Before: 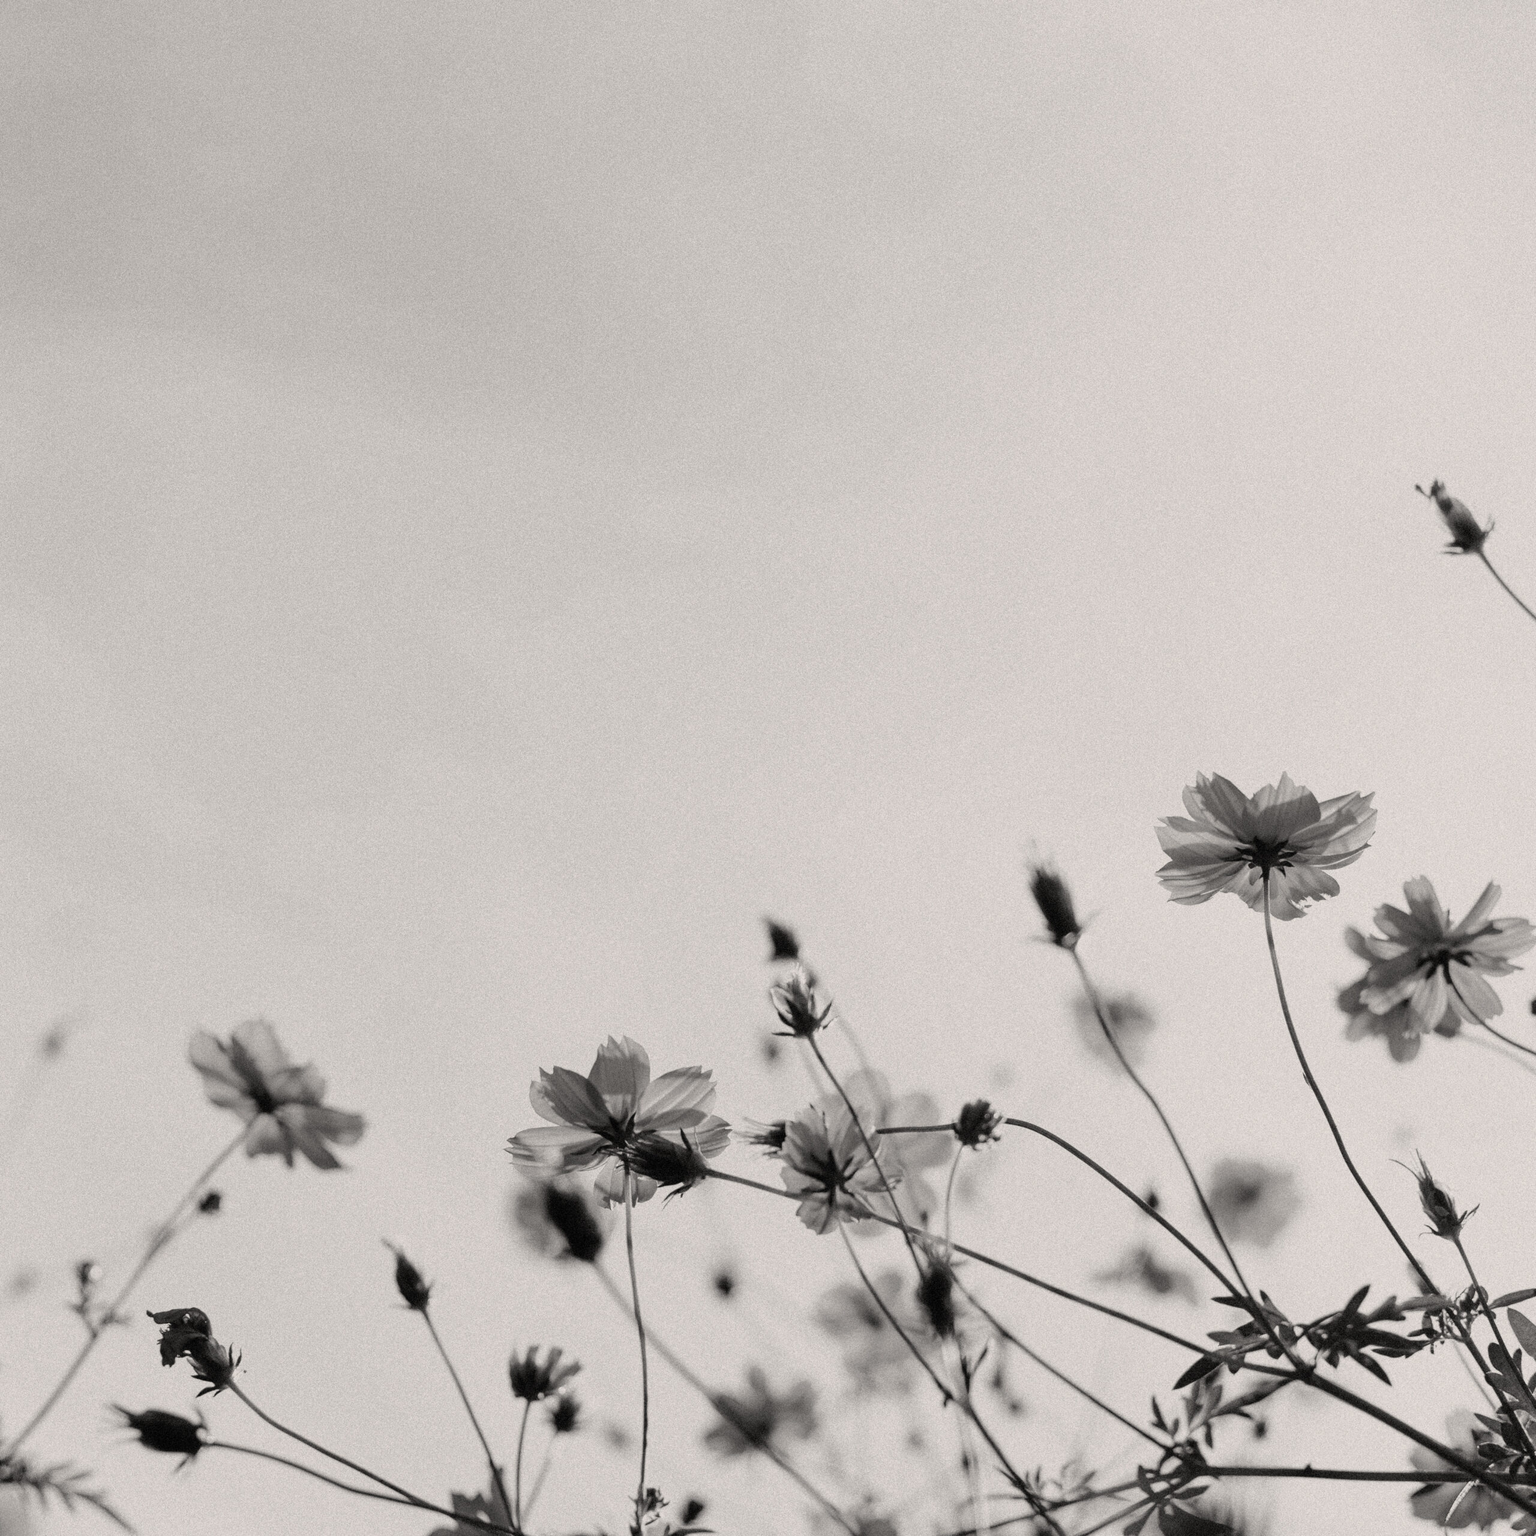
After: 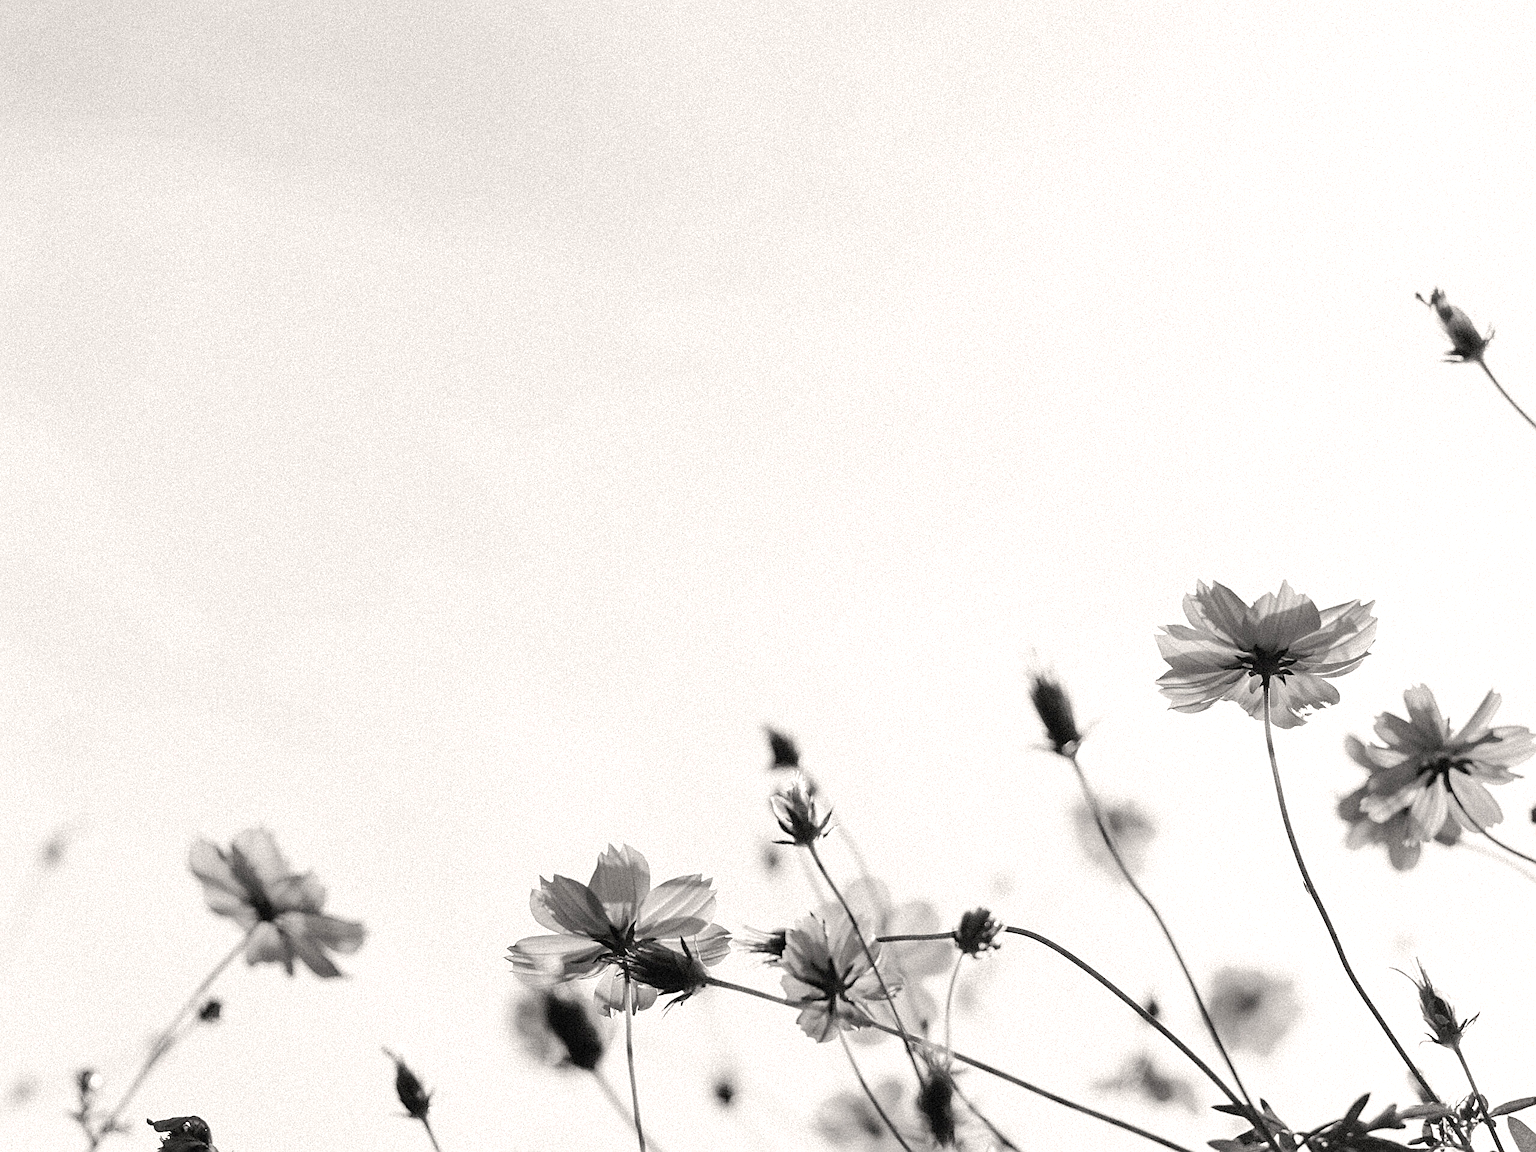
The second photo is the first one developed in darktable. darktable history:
tone equalizer: on, module defaults
exposure: black level correction 0, exposure 0.7 EV, compensate exposure bias true, compensate highlight preservation false
crop and rotate: top 12.5%, bottom 12.5%
sharpen: on, module defaults
rgb levels: preserve colors max RGB
